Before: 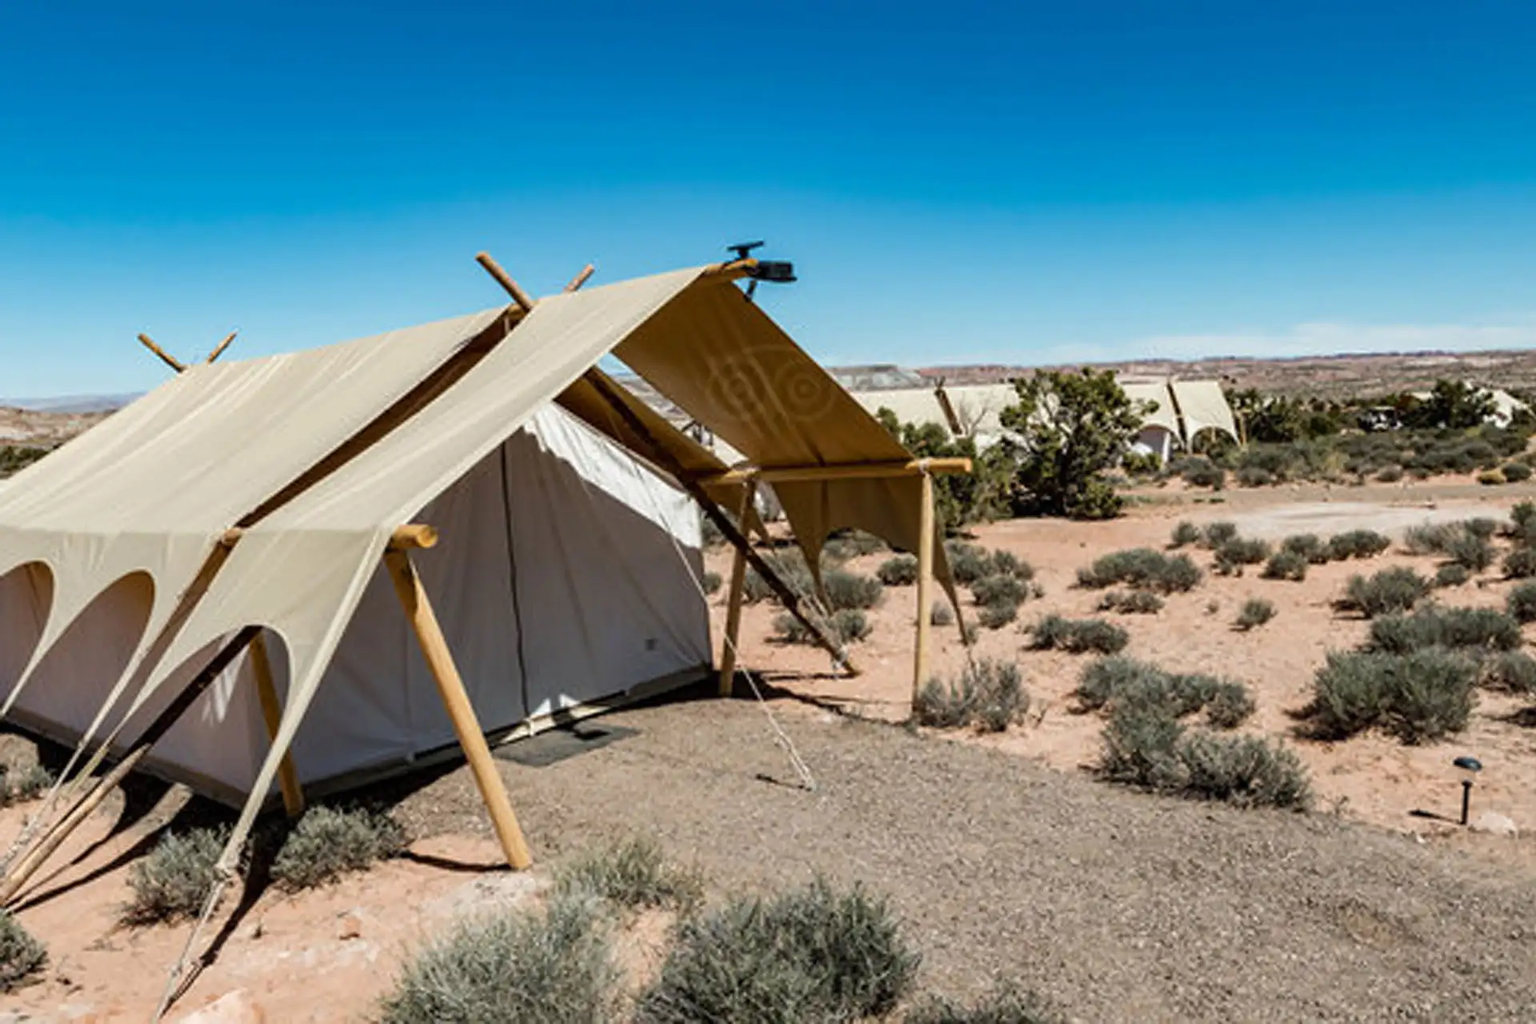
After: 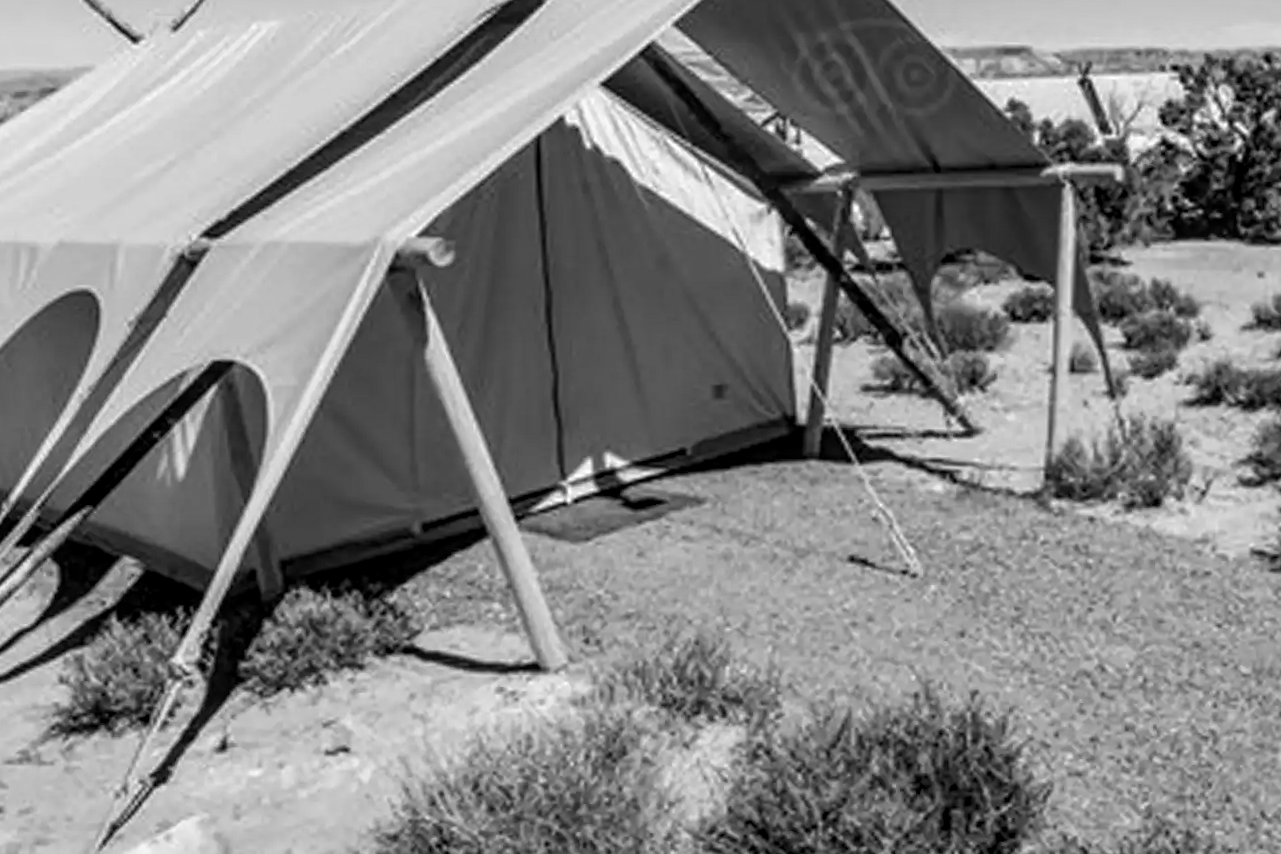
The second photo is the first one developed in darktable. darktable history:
crop and rotate: angle -0.82°, left 3.85%, top 31.828%, right 27.992%
local contrast: on, module defaults
monochrome: on, module defaults
